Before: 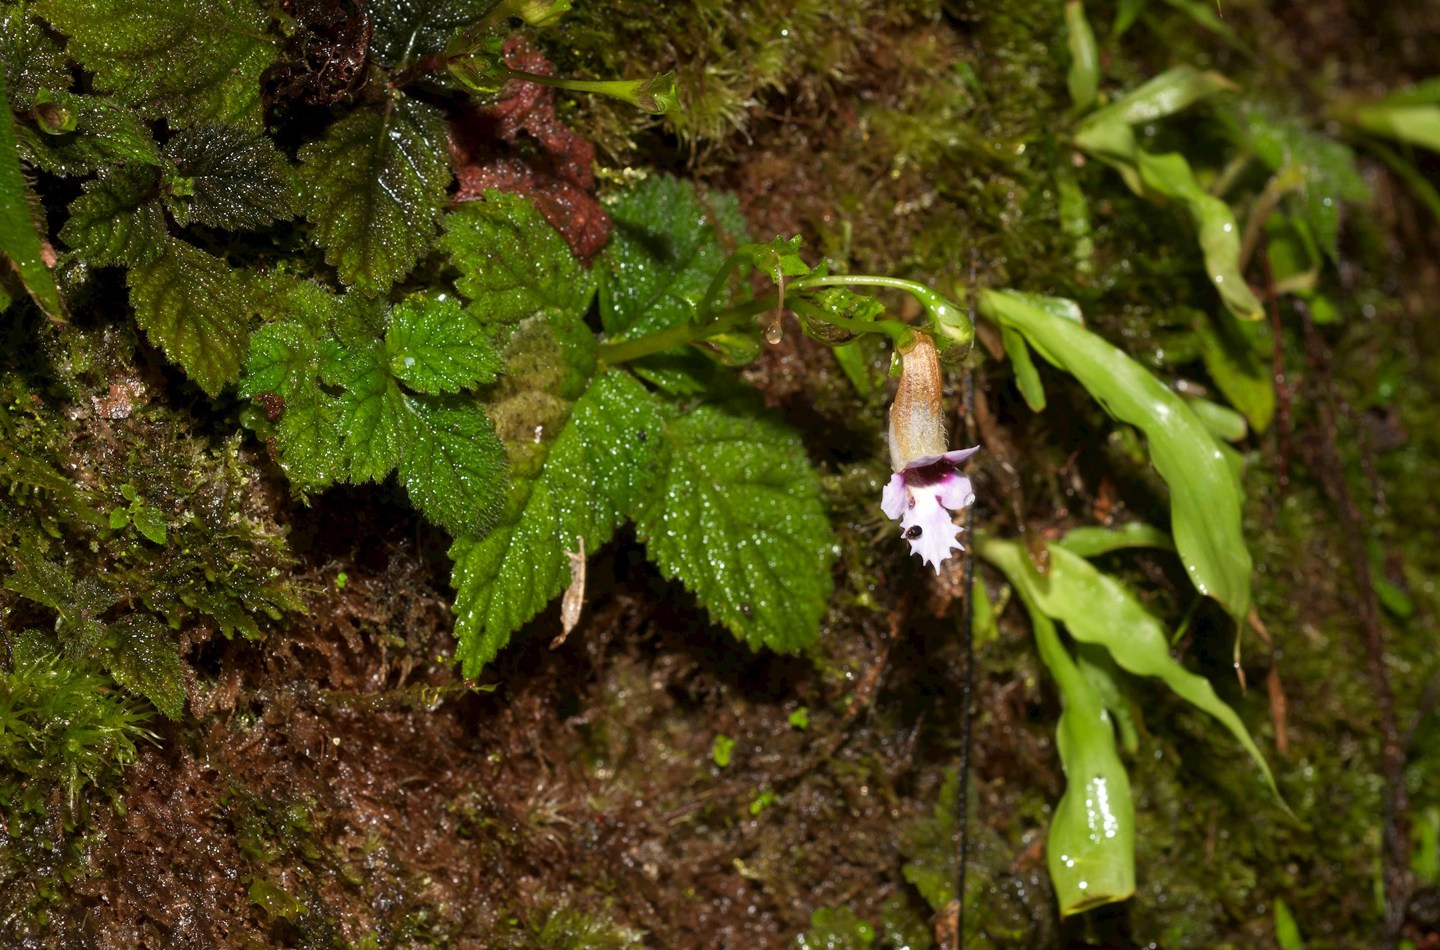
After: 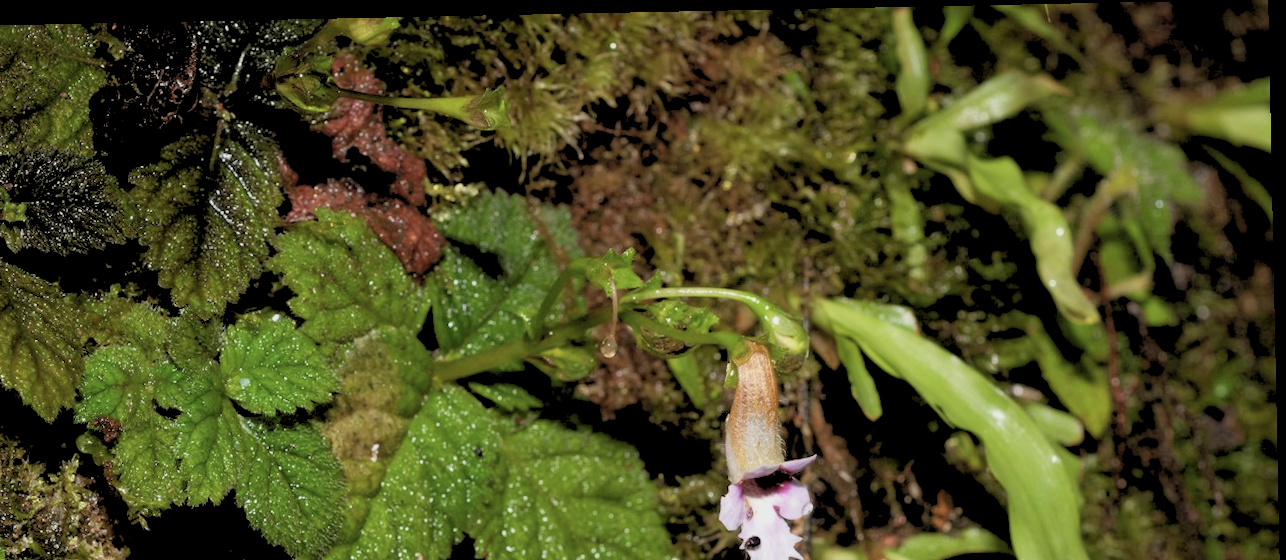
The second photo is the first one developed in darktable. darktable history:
rotate and perspective: rotation -1.17°, automatic cropping off
contrast brightness saturation: saturation -0.17
rgb levels: preserve colors sum RGB, levels [[0.038, 0.433, 0.934], [0, 0.5, 1], [0, 0.5, 1]]
crop and rotate: left 11.812%, bottom 42.776%
